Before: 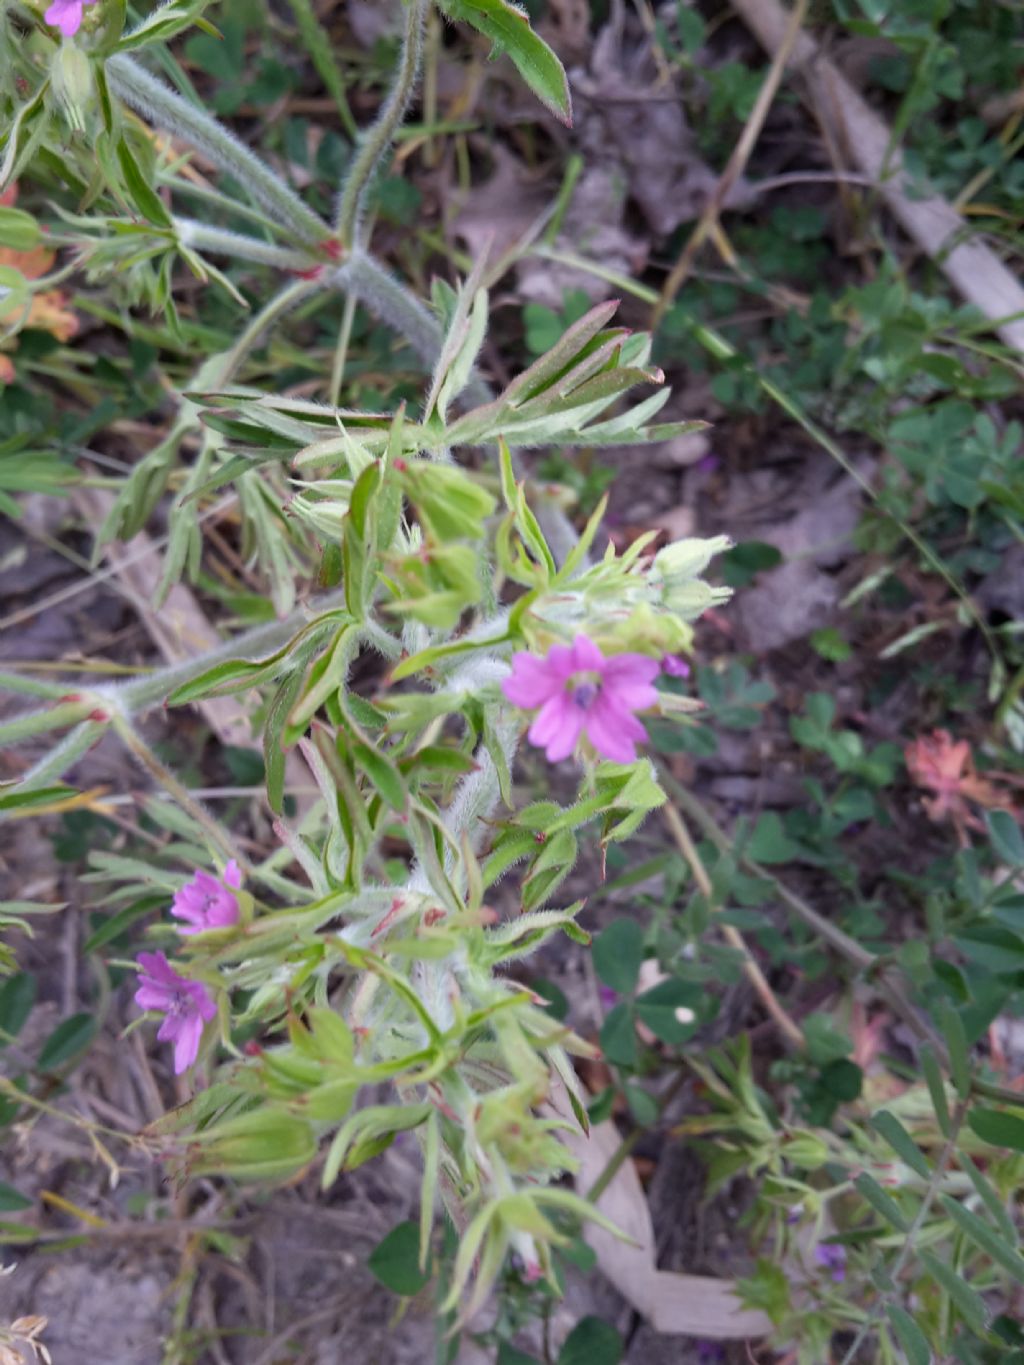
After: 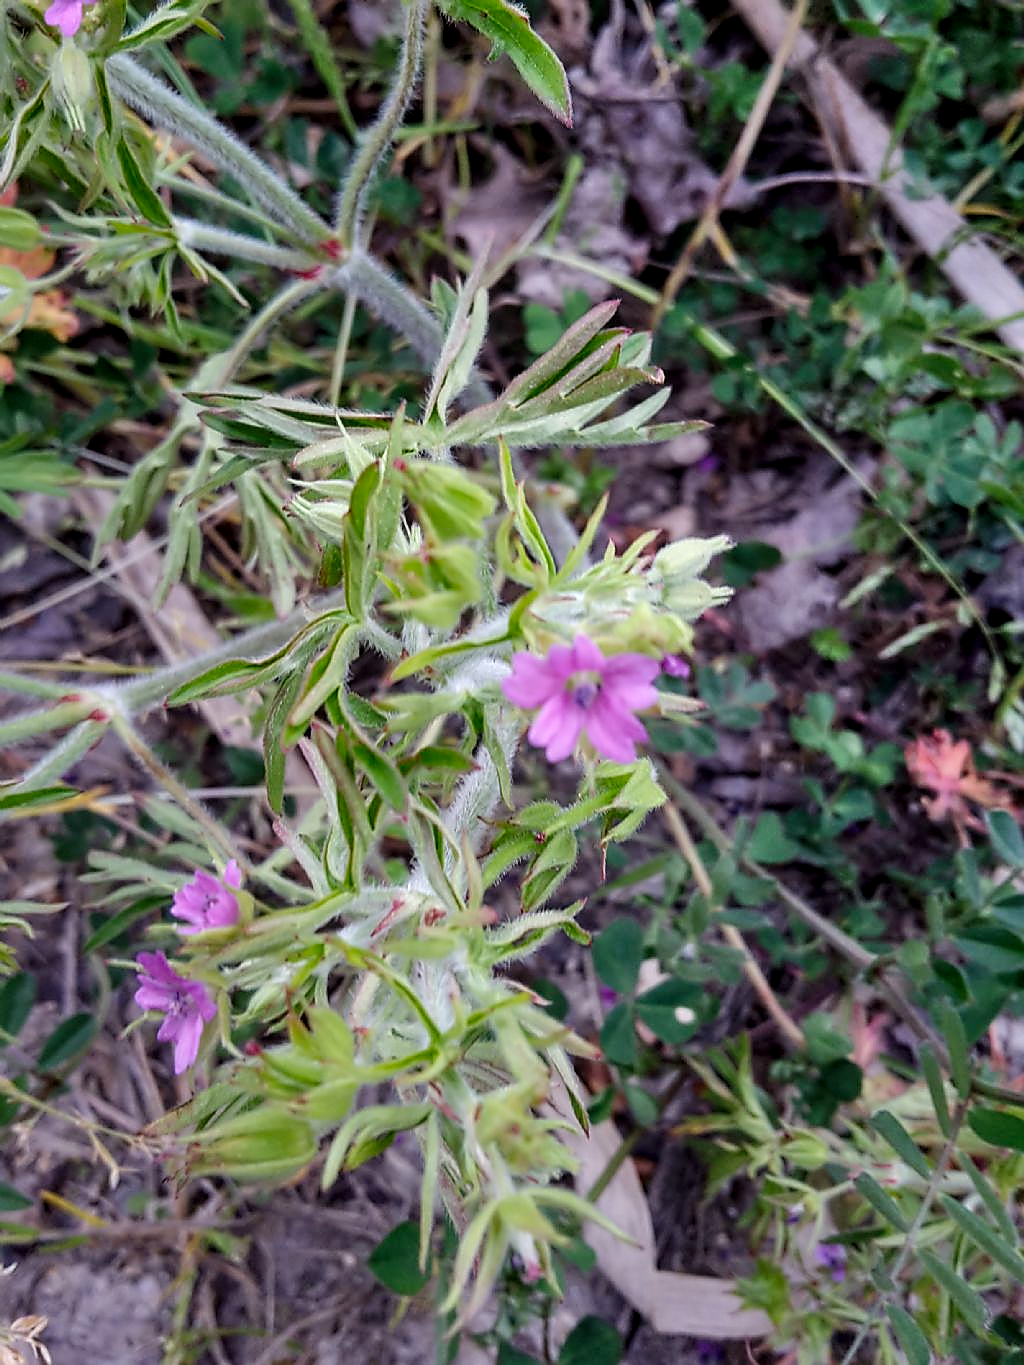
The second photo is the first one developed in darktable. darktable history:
shadows and highlights: white point adjustment 0.913, highlights color adjustment 46.04%, soften with gaussian
local contrast: on, module defaults
tone curve: curves: ch0 [(0, 0) (0.068, 0.012) (0.183, 0.089) (0.341, 0.283) (0.547, 0.532) (0.828, 0.815) (1, 0.983)]; ch1 [(0, 0) (0.23, 0.166) (0.34, 0.308) (0.371, 0.337) (0.429, 0.411) (0.477, 0.462) (0.499, 0.498) (0.529, 0.537) (0.559, 0.582) (0.743, 0.798) (1, 1)]; ch2 [(0, 0) (0.431, 0.414) (0.498, 0.503) (0.524, 0.528) (0.568, 0.546) (0.6, 0.597) (0.634, 0.645) (0.728, 0.742) (1, 1)], preserve colors none
sharpen: radius 1.402, amount 1.266, threshold 0.707
